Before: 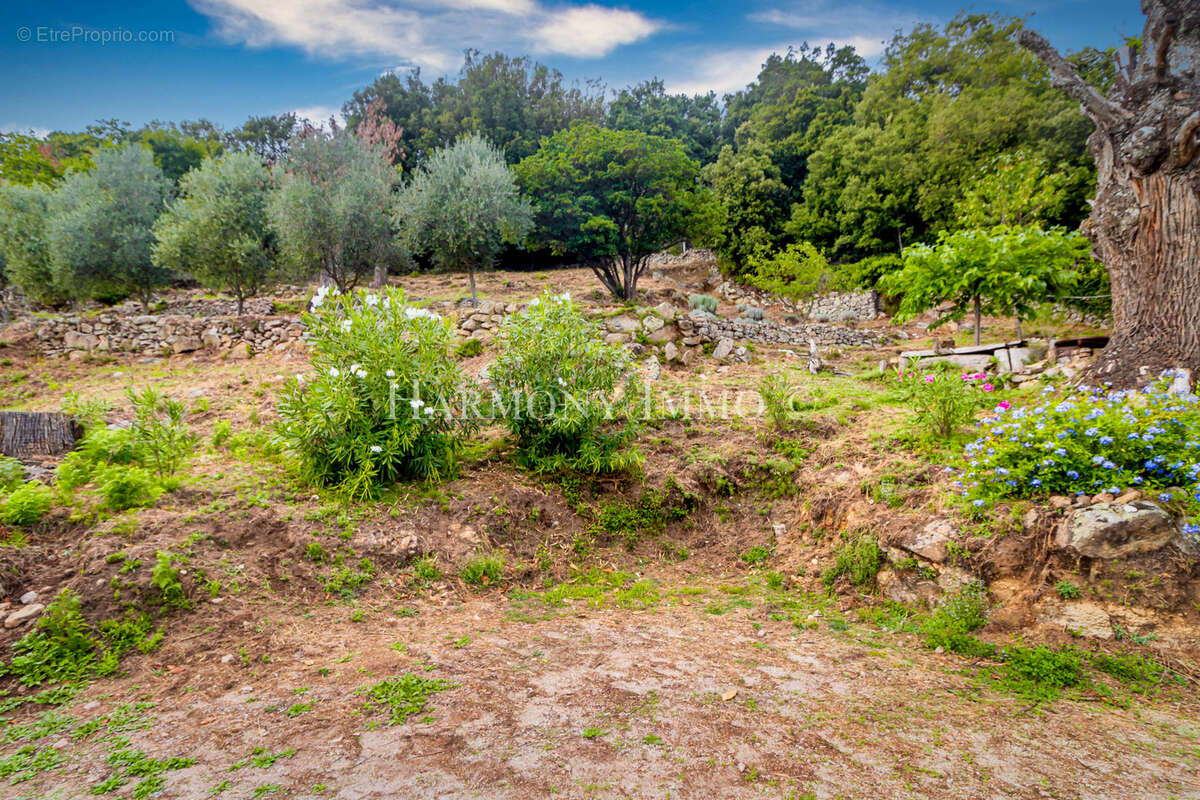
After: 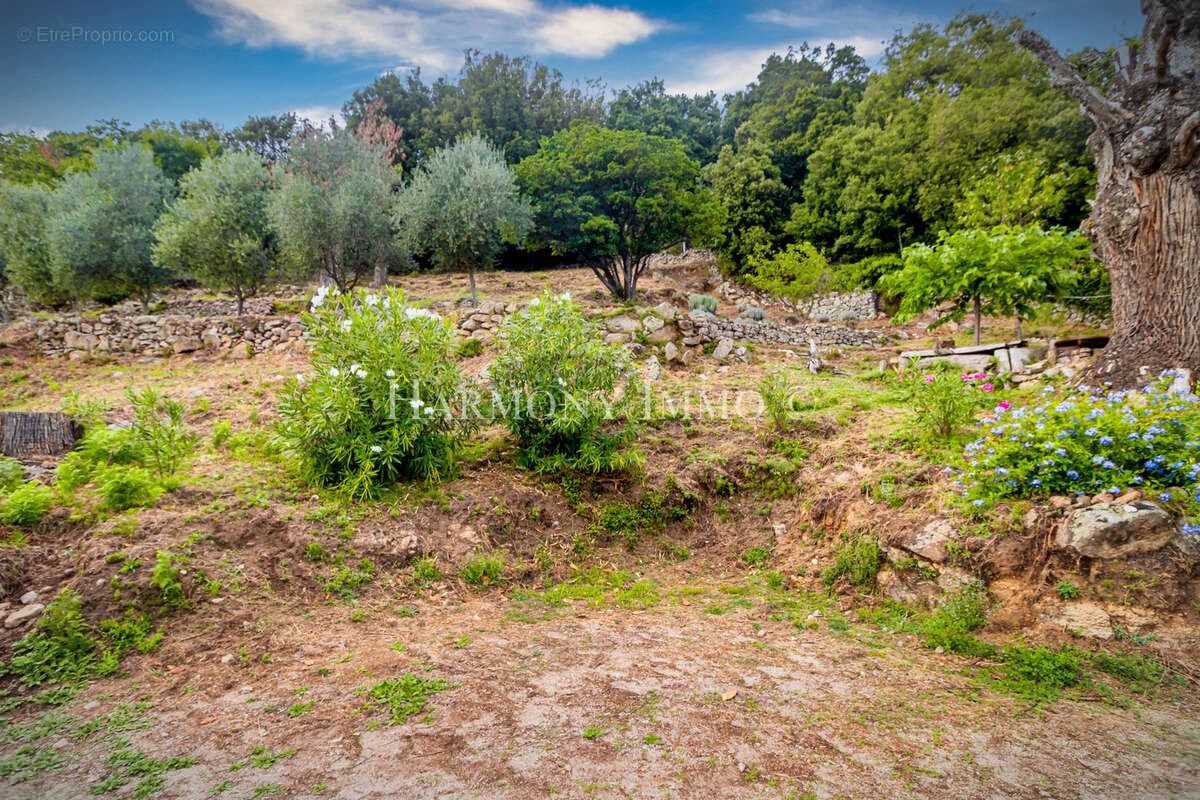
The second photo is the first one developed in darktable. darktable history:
vignetting: fall-off start 99.35%, width/height ratio 1.325
